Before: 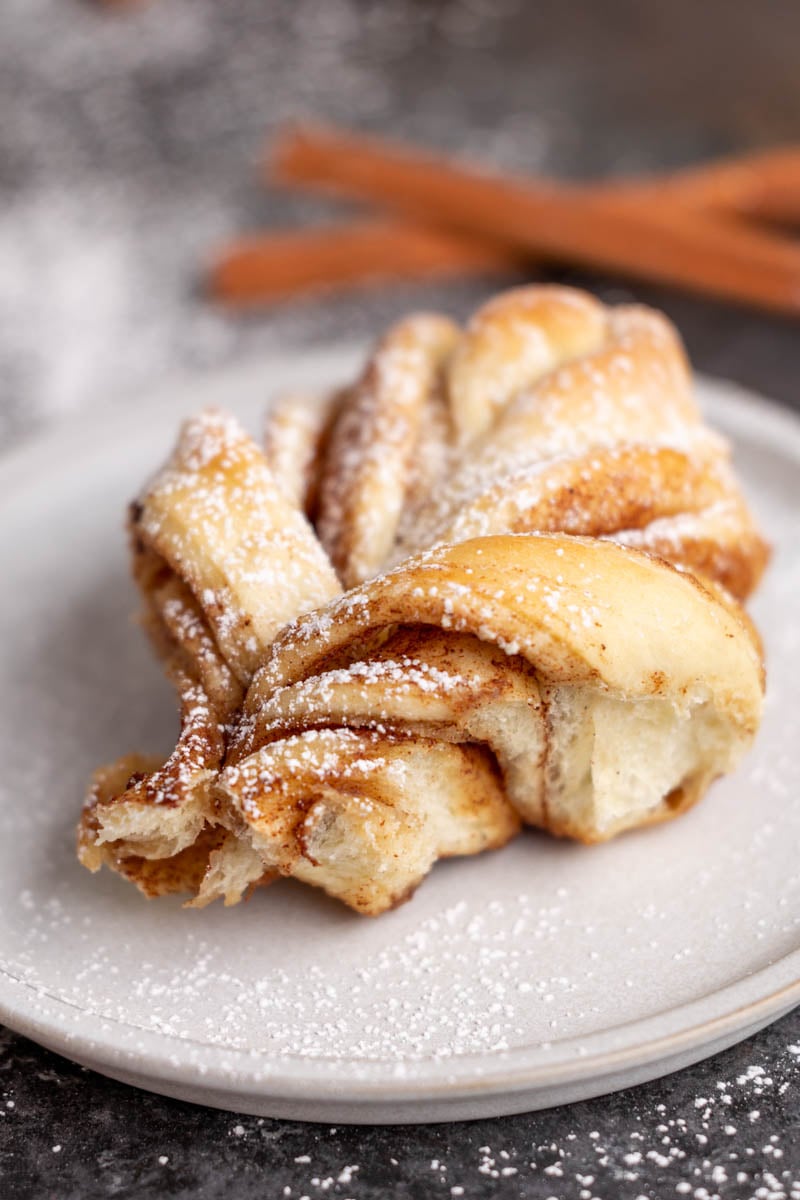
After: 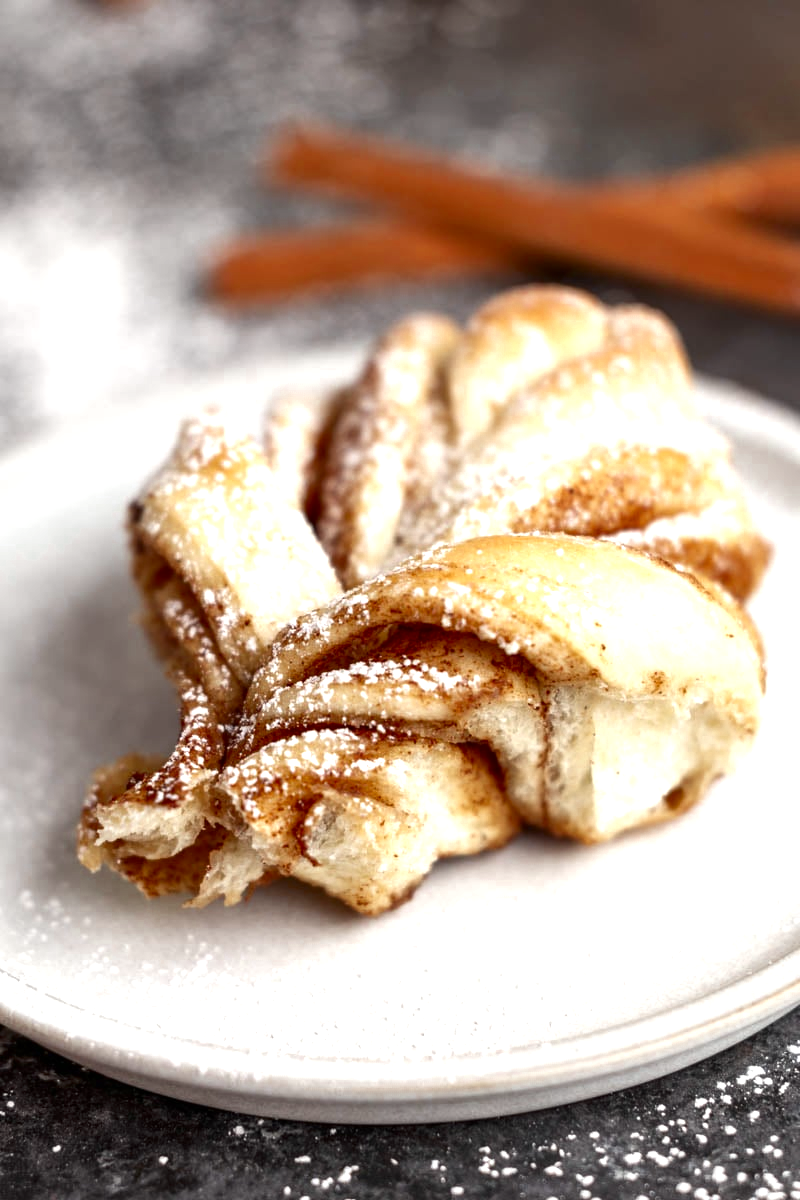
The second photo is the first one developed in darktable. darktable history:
contrast brightness saturation: contrast 0.07, brightness -0.13, saturation 0.06
color correction: highlights b* 3
white balance: red 0.978, blue 0.999
color zones: curves: ch0 [(0, 0.5) (0.125, 0.4) (0.25, 0.5) (0.375, 0.4) (0.5, 0.4) (0.625, 0.6) (0.75, 0.6) (0.875, 0.5)]; ch1 [(0, 0.35) (0.125, 0.45) (0.25, 0.35) (0.375, 0.35) (0.5, 0.35) (0.625, 0.35) (0.75, 0.45) (0.875, 0.35)]; ch2 [(0, 0.6) (0.125, 0.5) (0.25, 0.5) (0.375, 0.6) (0.5, 0.6) (0.625, 0.5) (0.75, 0.5) (0.875, 0.5)]
exposure: black level correction 0, exposure 0.7 EV, compensate exposure bias true, compensate highlight preservation false
